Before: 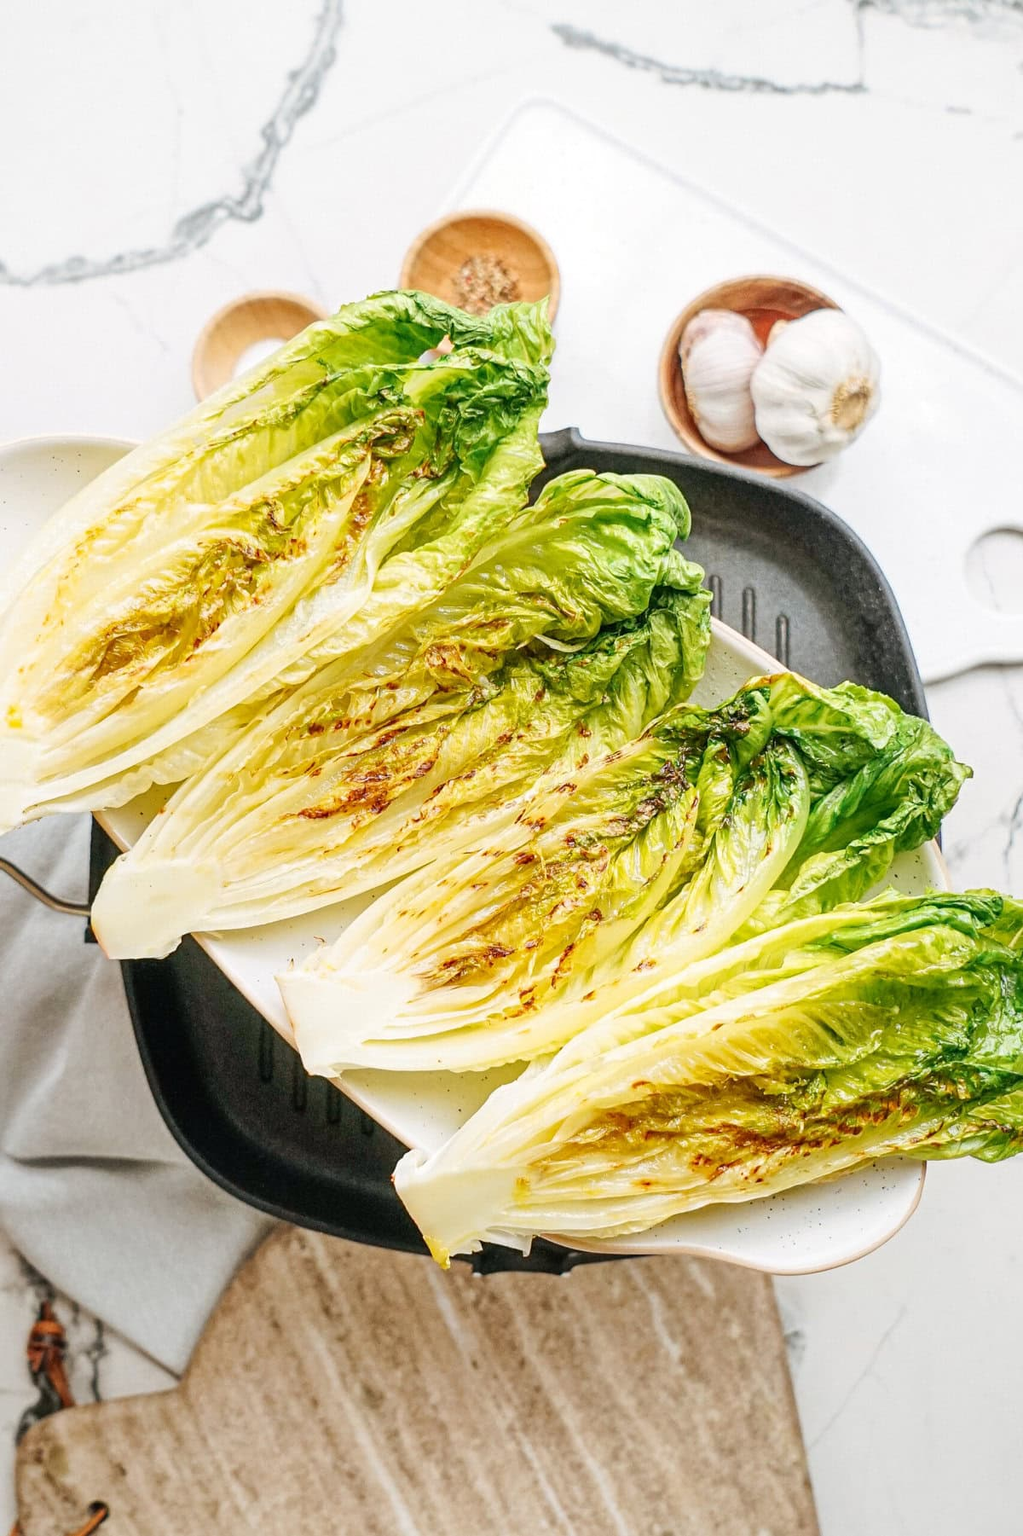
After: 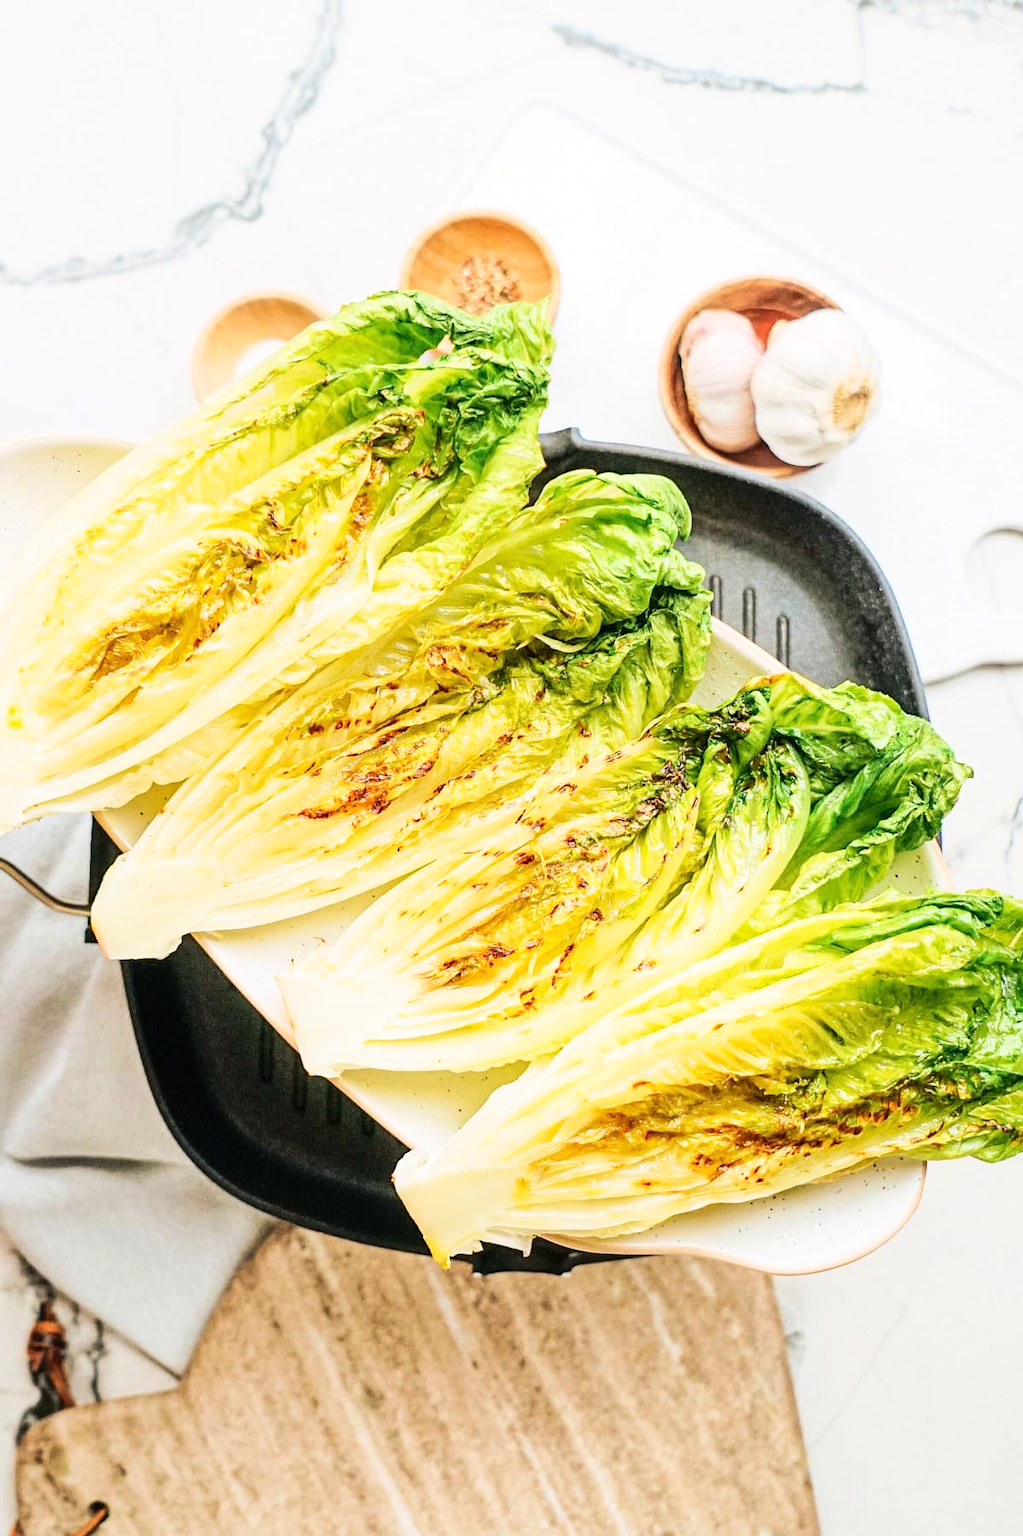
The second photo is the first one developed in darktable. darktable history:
velvia: on, module defaults
base curve: curves: ch0 [(0, 0) (0.032, 0.025) (0.121, 0.166) (0.206, 0.329) (0.605, 0.79) (1, 1)]
